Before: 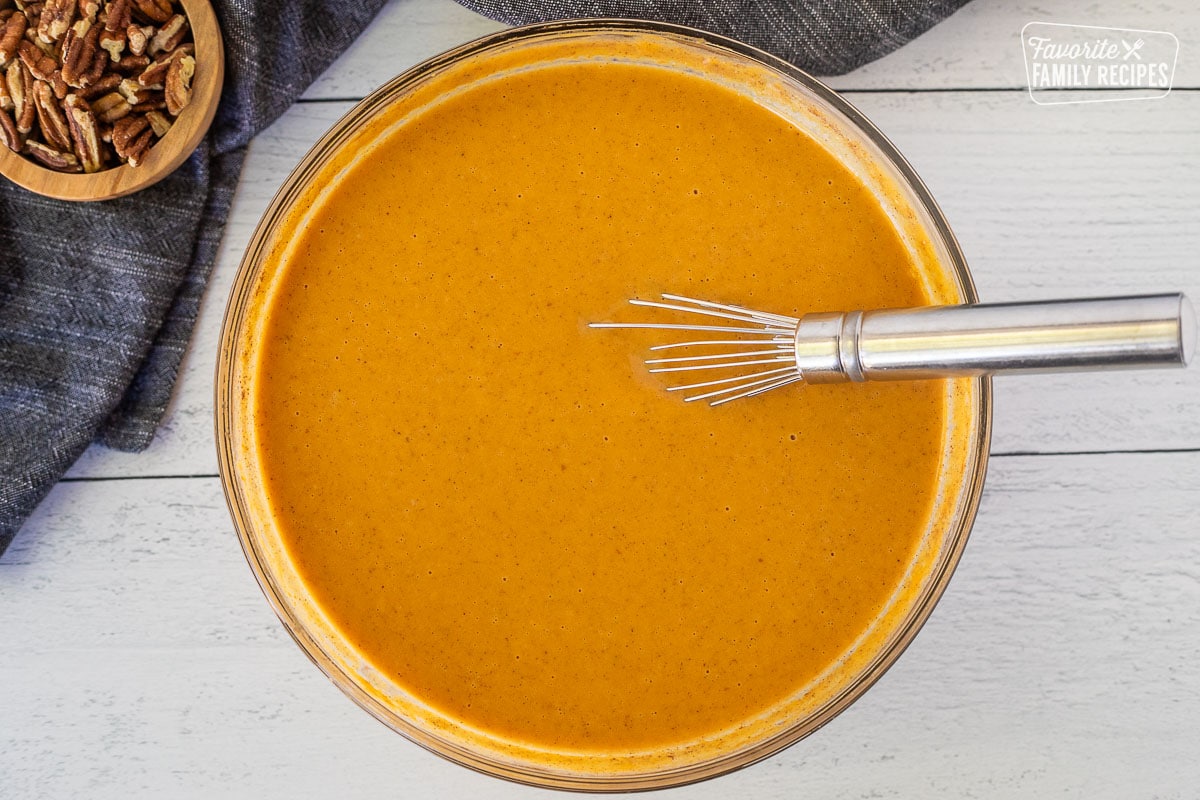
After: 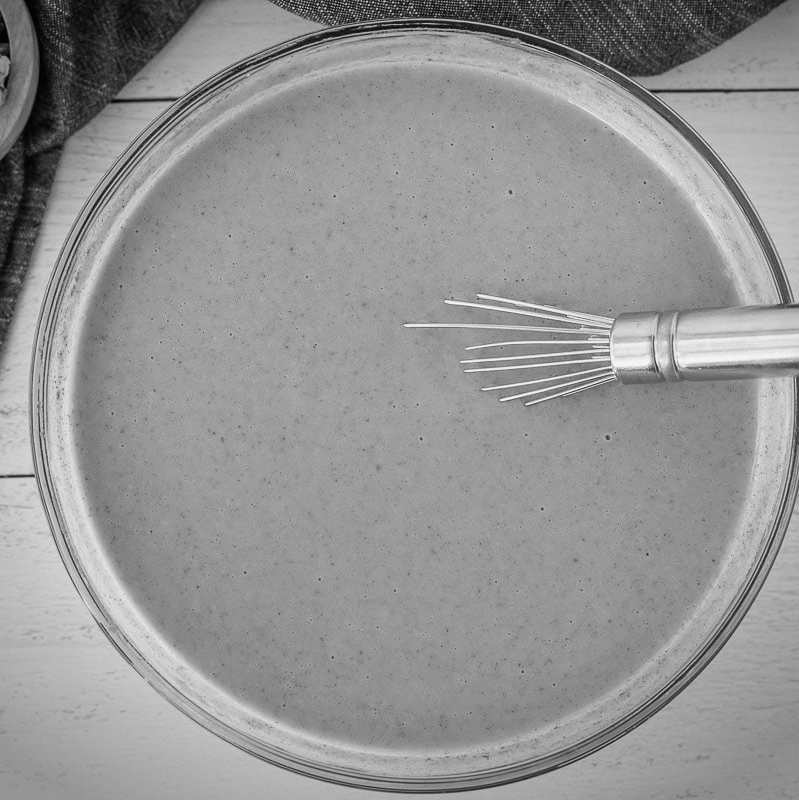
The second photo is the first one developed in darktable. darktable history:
vignetting: fall-off start 97.23%, saturation -0.024, center (-0.033, -0.042), width/height ratio 1.179, unbound false
monochrome: a 73.58, b 64.21
crop: left 15.419%, right 17.914%
